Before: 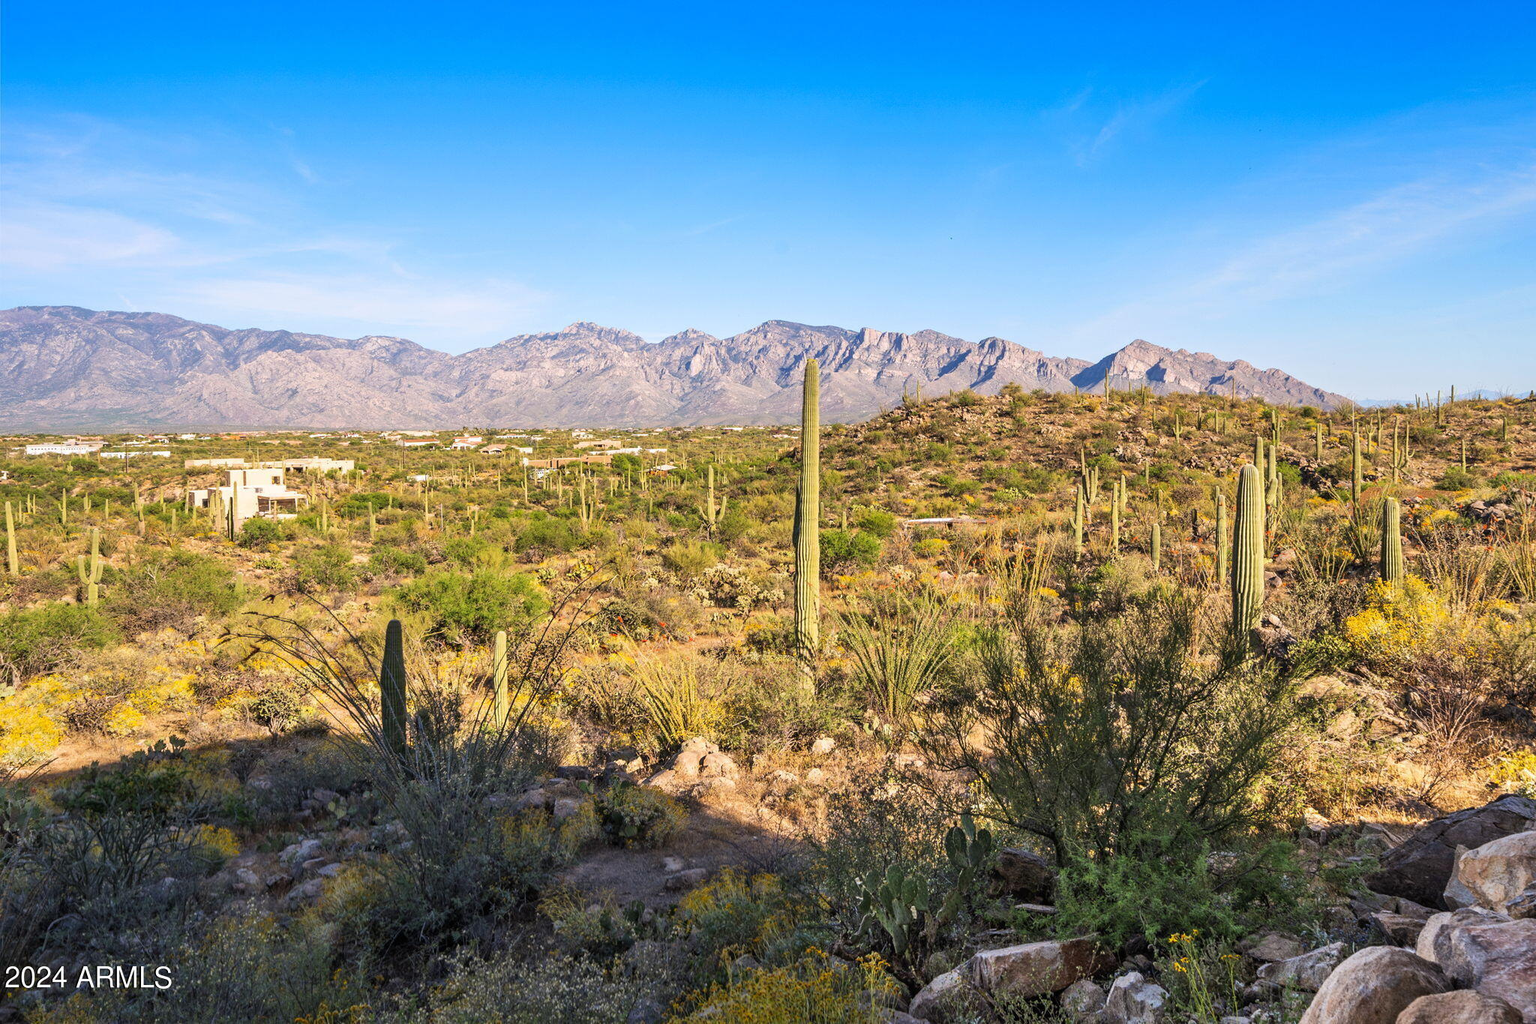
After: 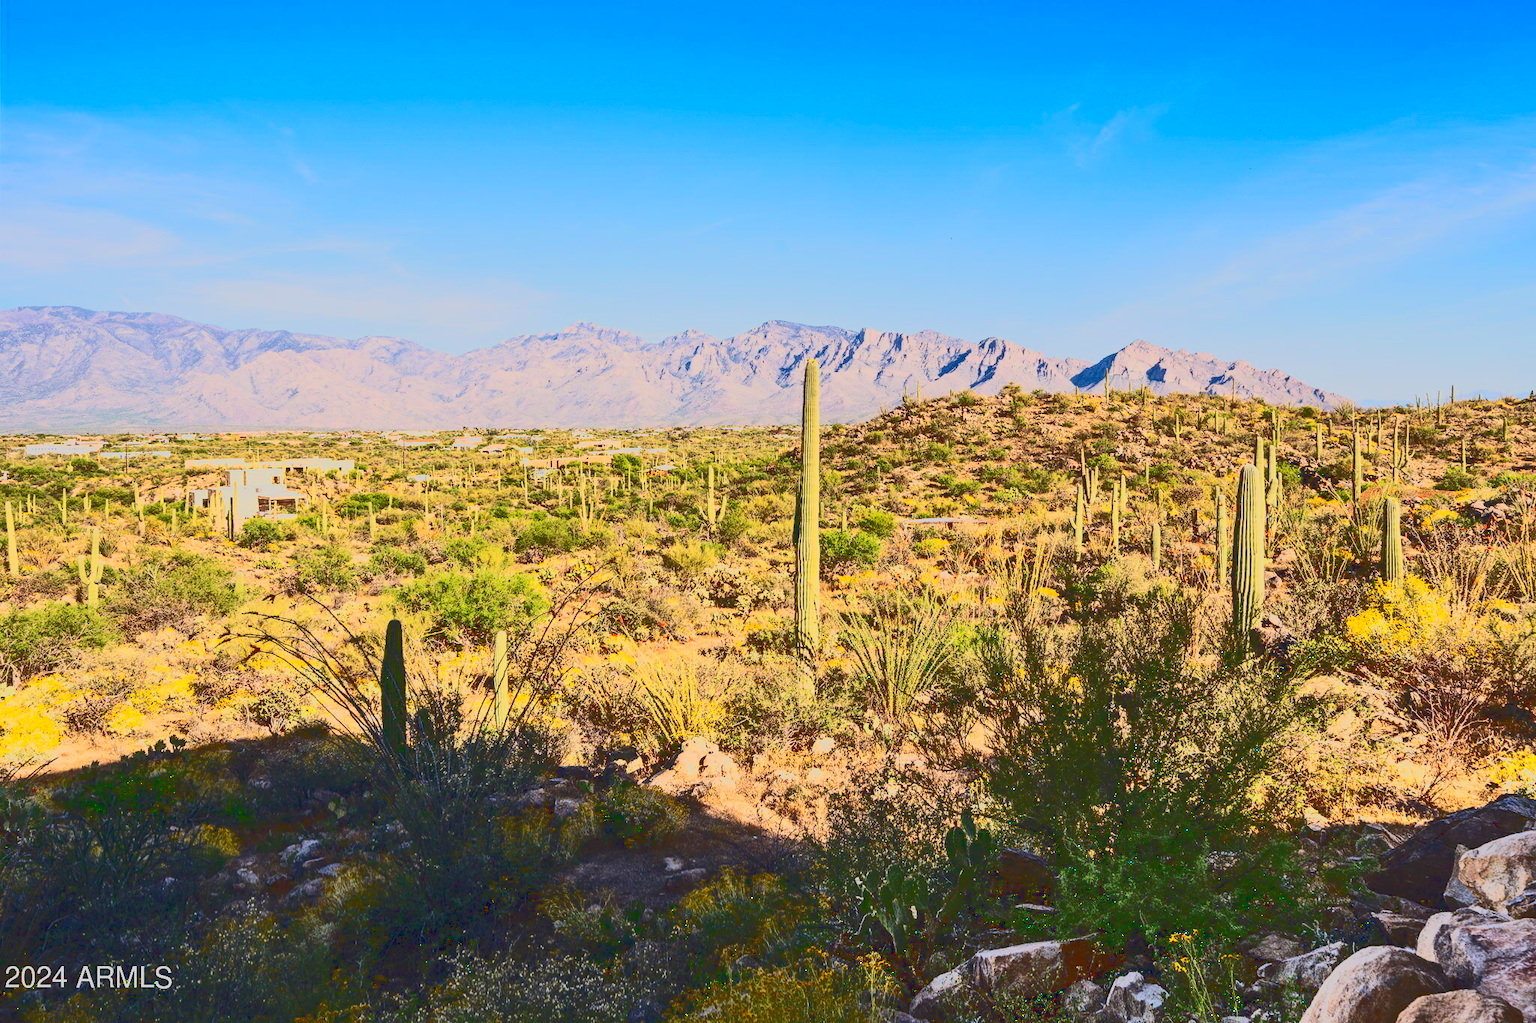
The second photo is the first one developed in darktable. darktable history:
contrast brightness saturation: contrast 0.4, brightness 0.05, saturation 0.25
tone curve: curves: ch0 [(0, 0.148) (0.191, 0.225) (0.712, 0.695) (0.864, 0.797) (1, 0.839)]
